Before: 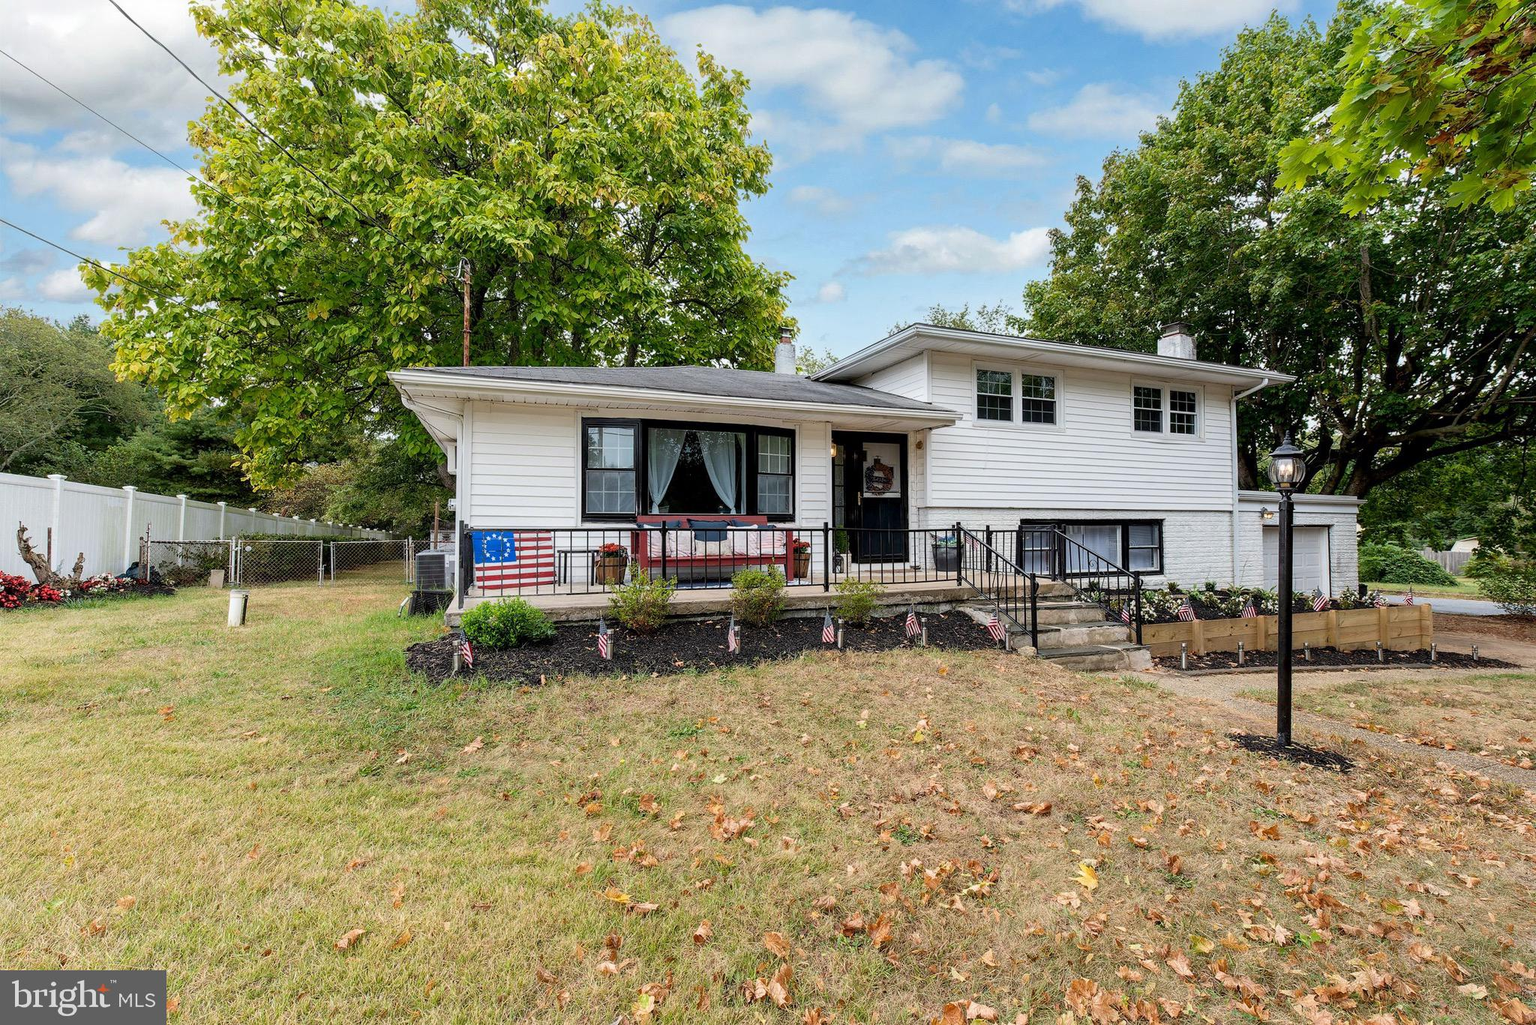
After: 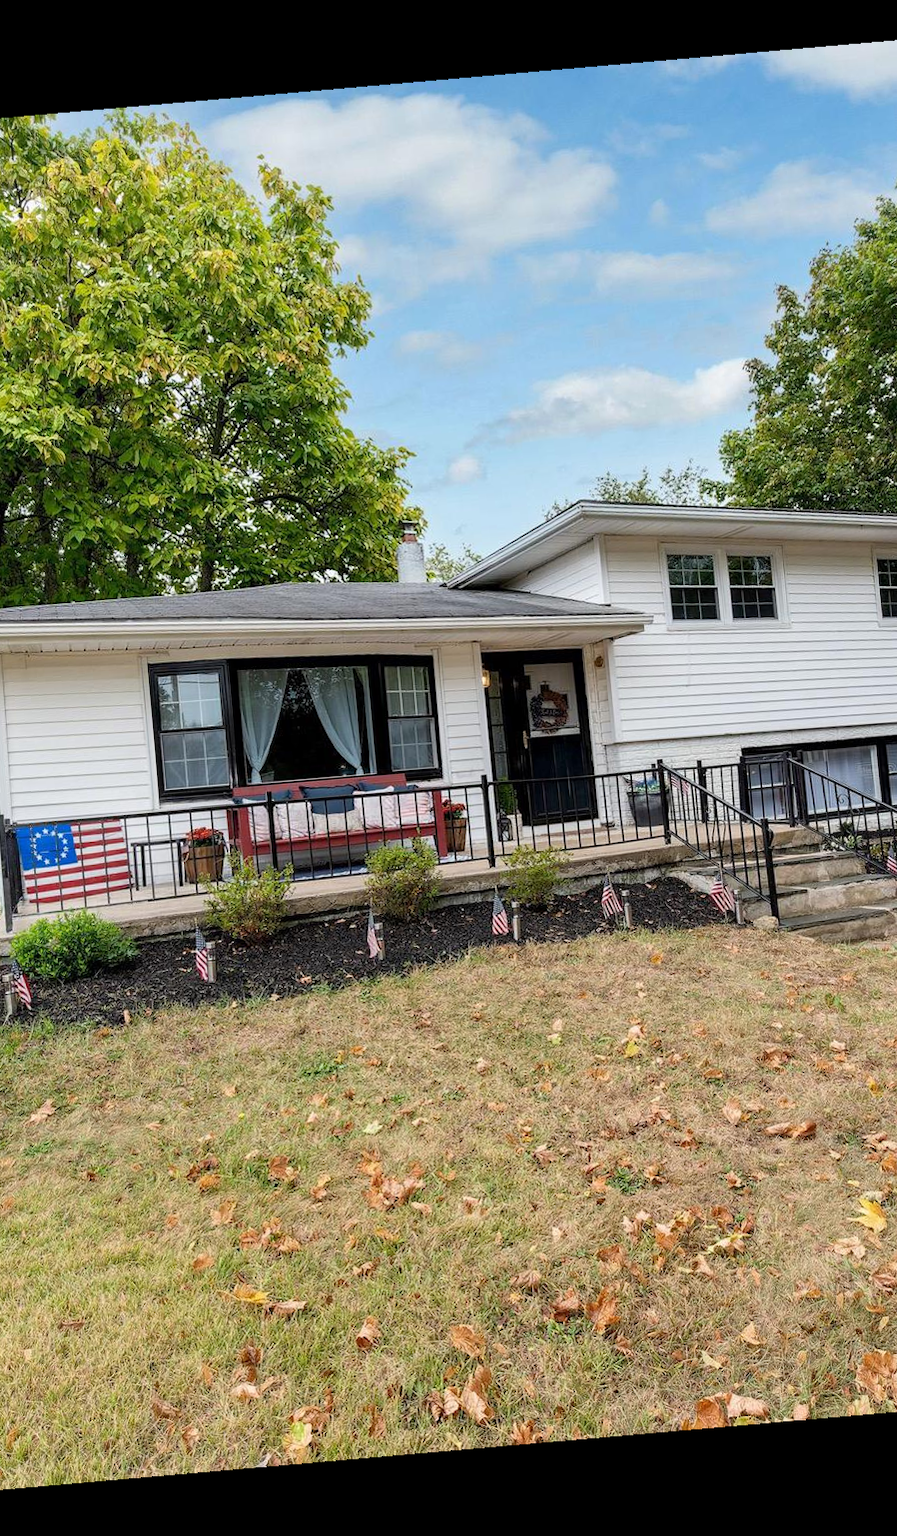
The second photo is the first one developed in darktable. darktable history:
rotate and perspective: rotation -4.98°, automatic cropping off
crop: left 31.229%, right 27.105%
